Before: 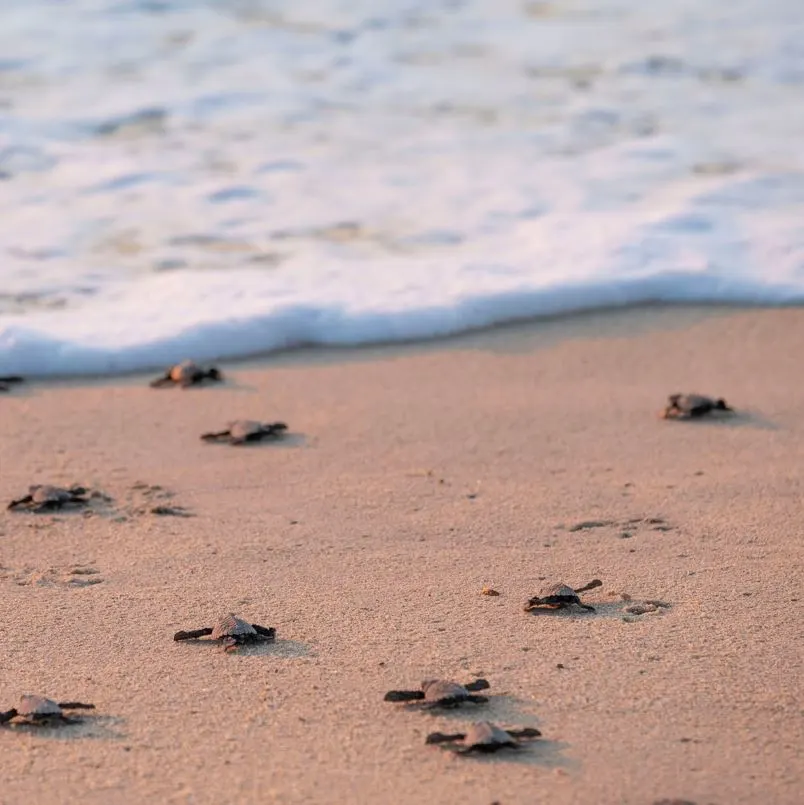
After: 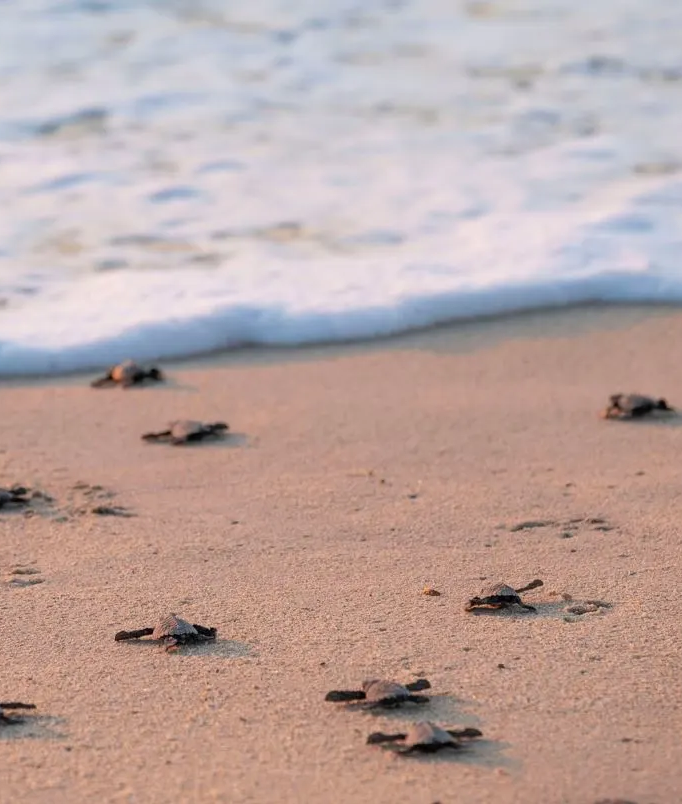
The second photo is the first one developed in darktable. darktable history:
crop: left 7.36%, right 7.813%
